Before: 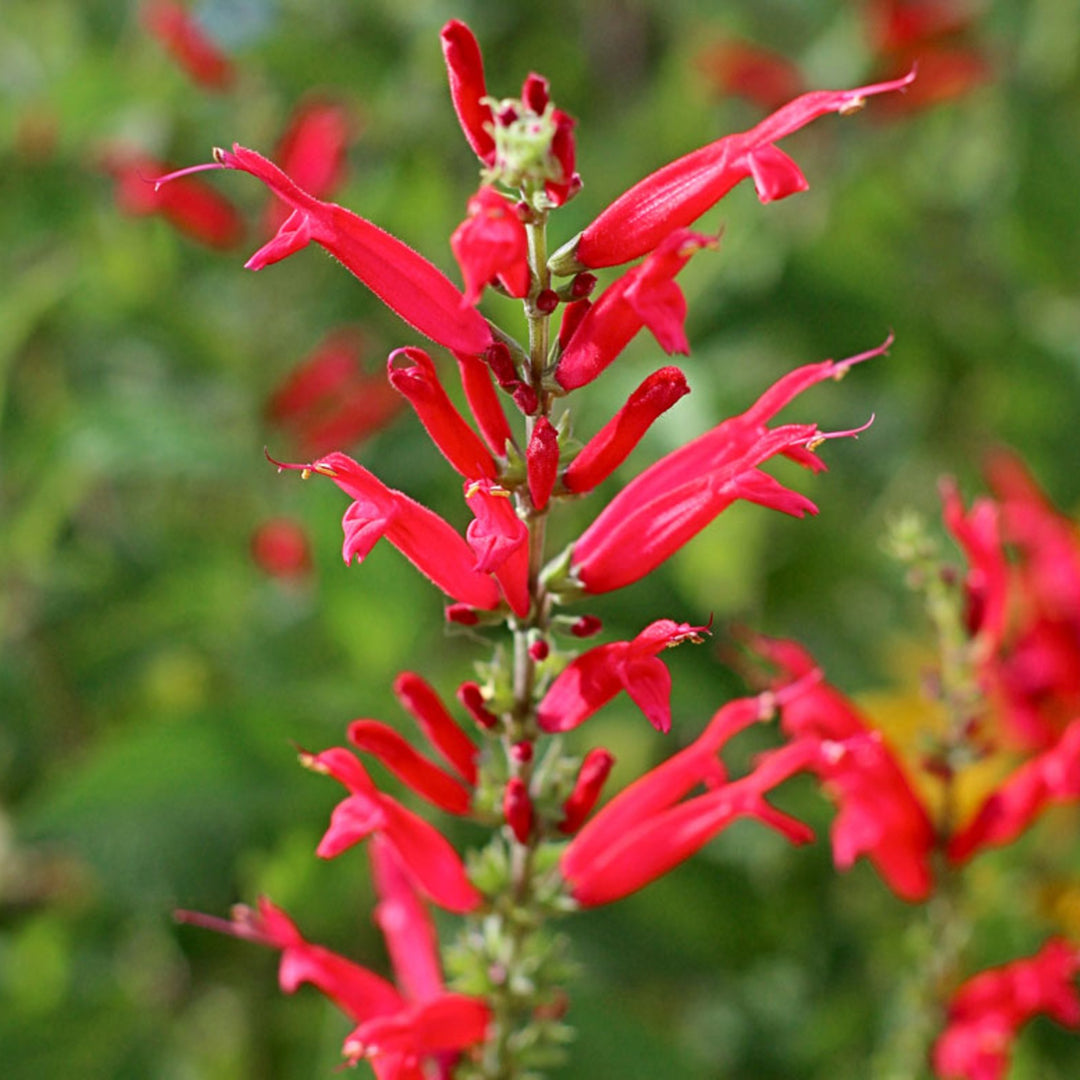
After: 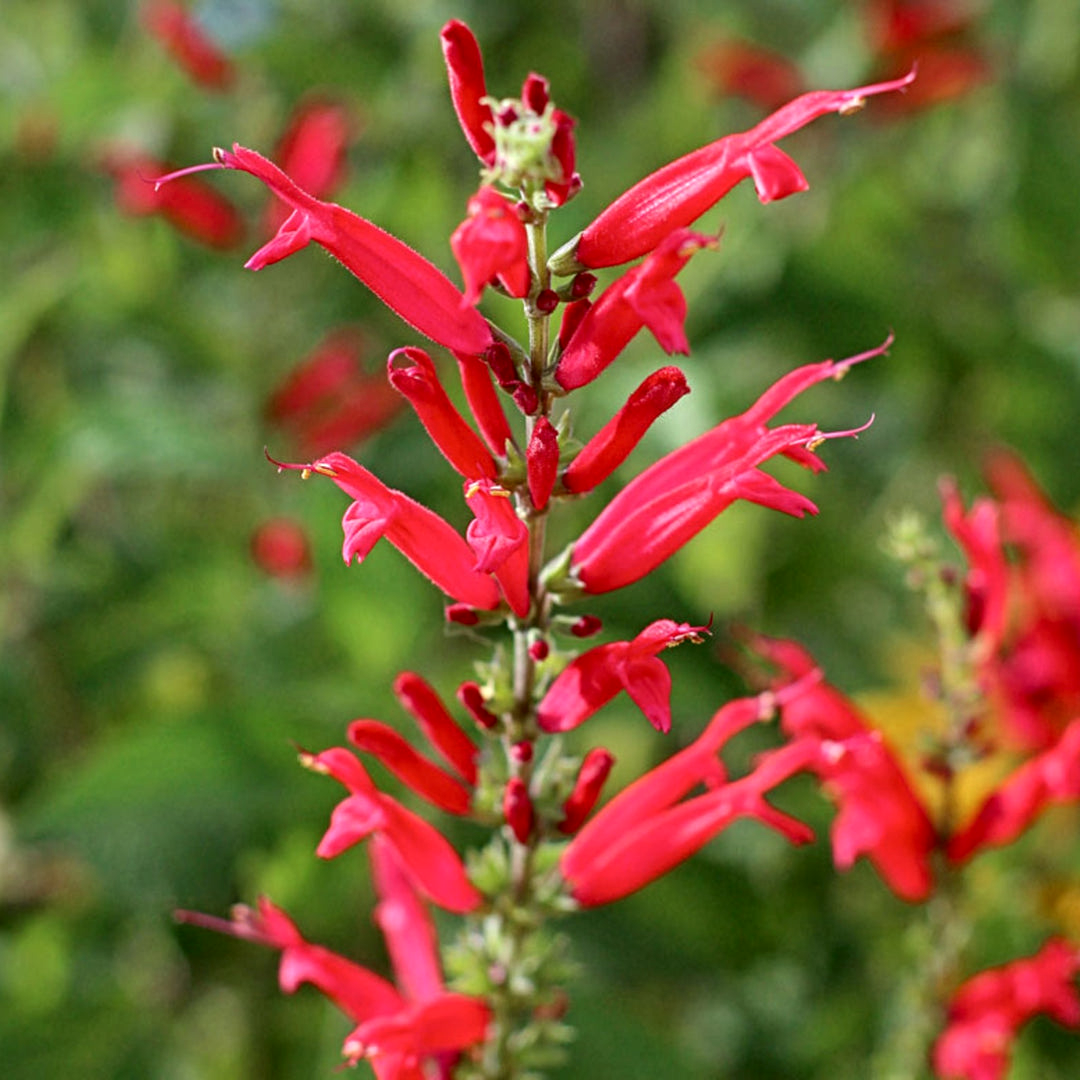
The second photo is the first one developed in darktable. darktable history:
local contrast: detail 130%
exposure: exposure -0.054 EV, compensate highlight preservation false
